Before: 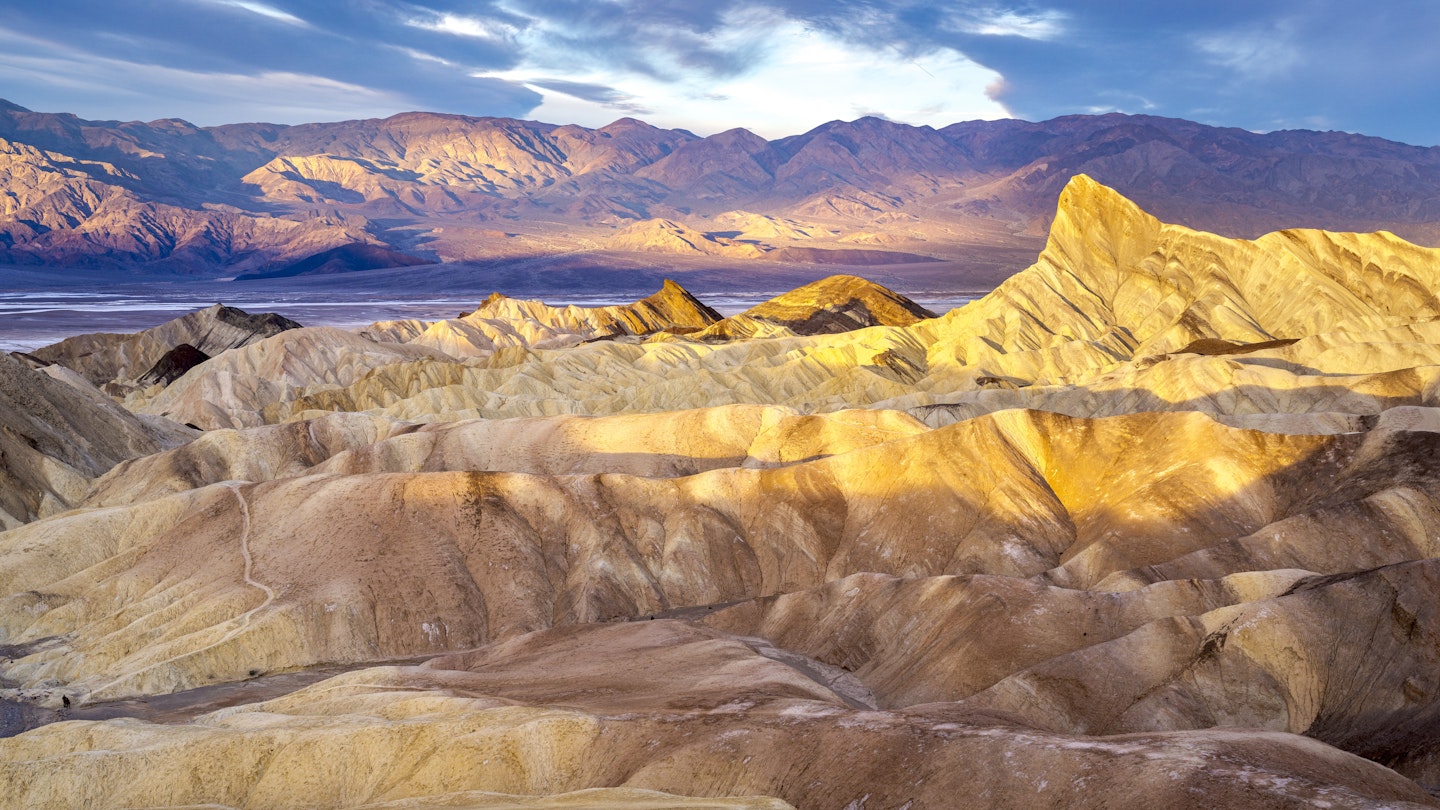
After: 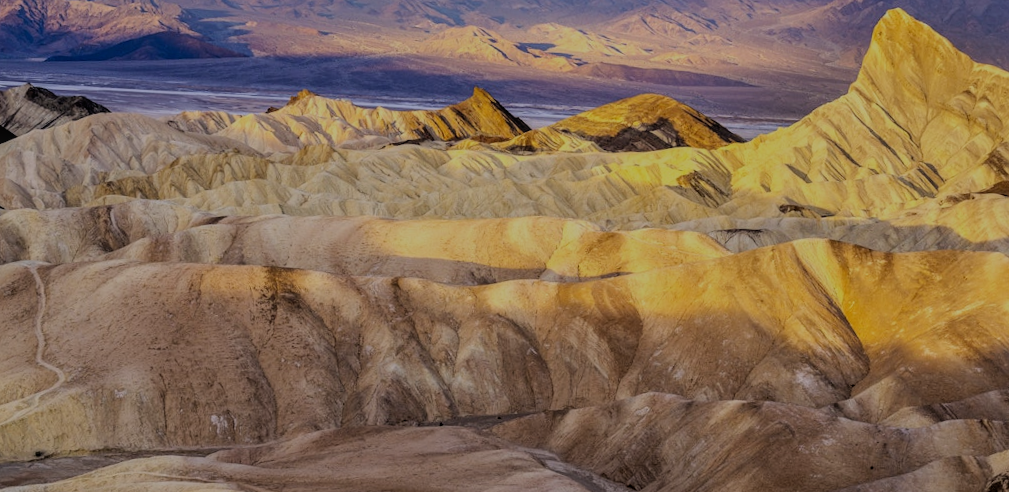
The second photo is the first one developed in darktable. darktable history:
filmic rgb: black relative exposure -6.77 EV, white relative exposure 5.87 EV, hardness 2.68, color science v6 (2022)
exposure: black level correction 0, exposure -0.694 EV, compensate highlight preservation false
crop and rotate: angle -3.61°, left 9.806%, top 20.45%, right 12.36%, bottom 12.088%
local contrast: detail 109%
